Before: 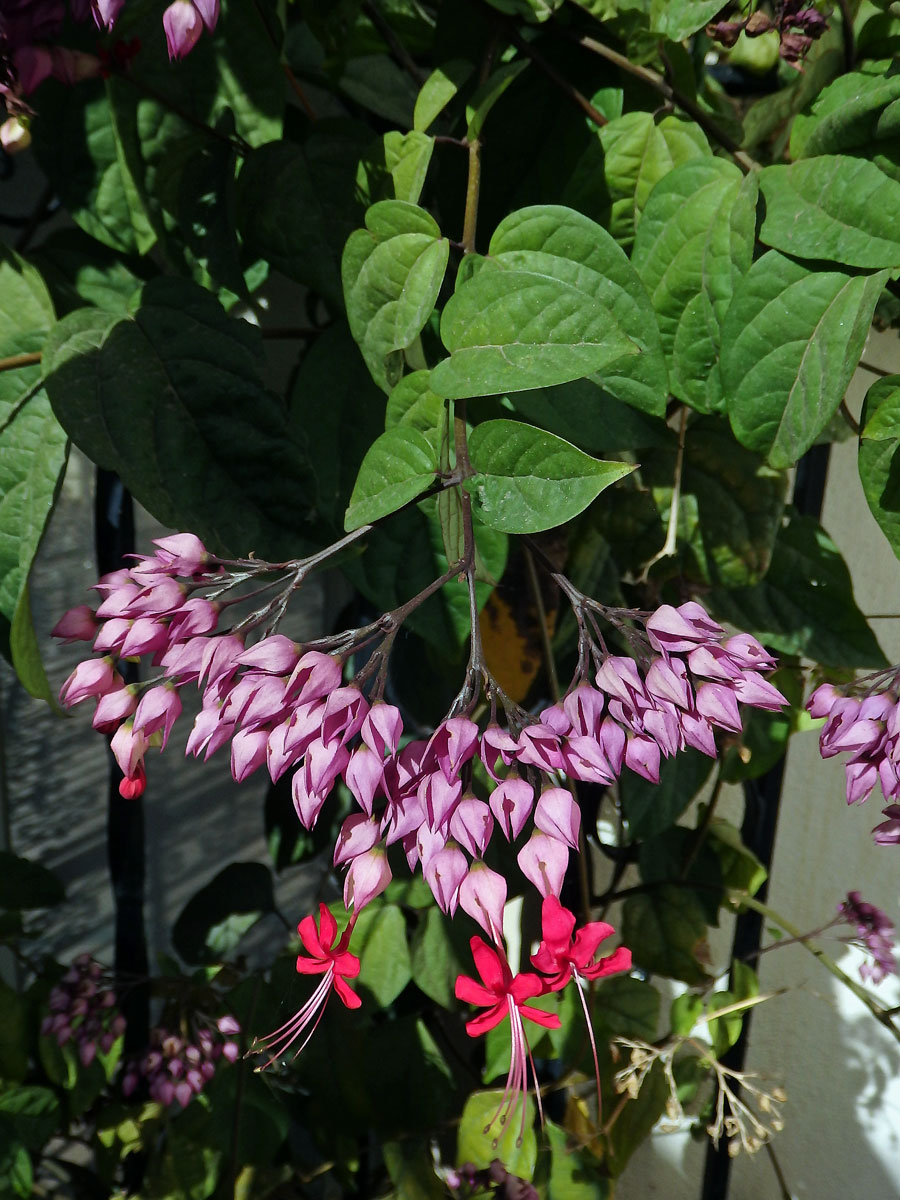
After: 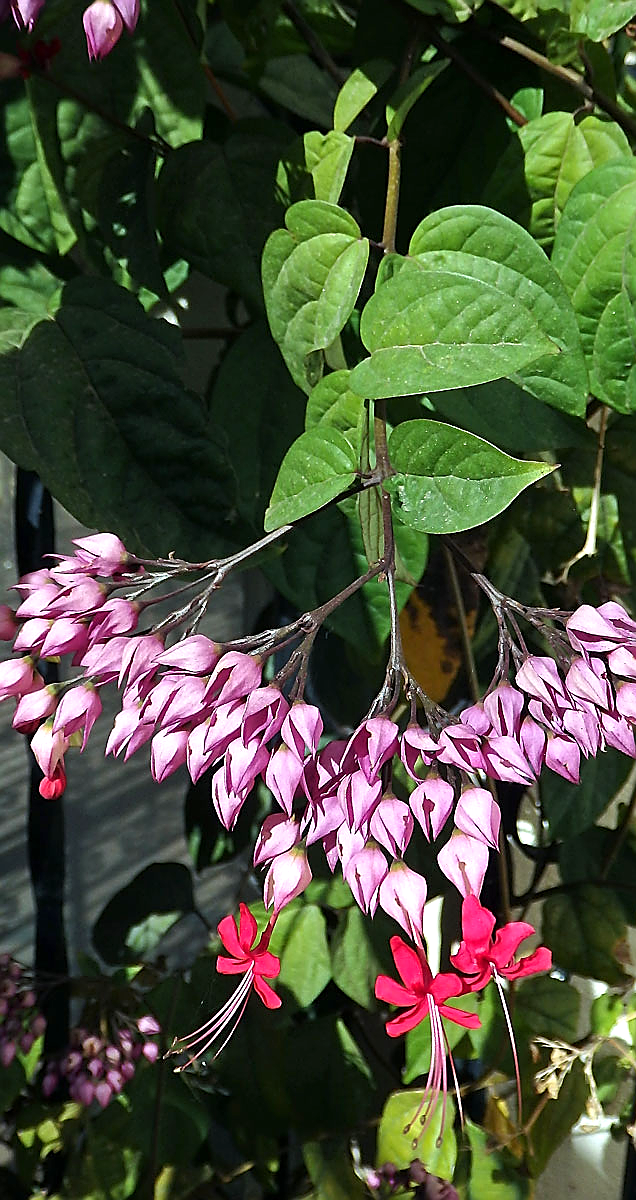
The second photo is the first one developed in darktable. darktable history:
crop and rotate: left 8.99%, right 20.292%
exposure: exposure 0.64 EV, compensate exposure bias true, compensate highlight preservation false
sharpen: radius 1.371, amount 1.237, threshold 0.667
